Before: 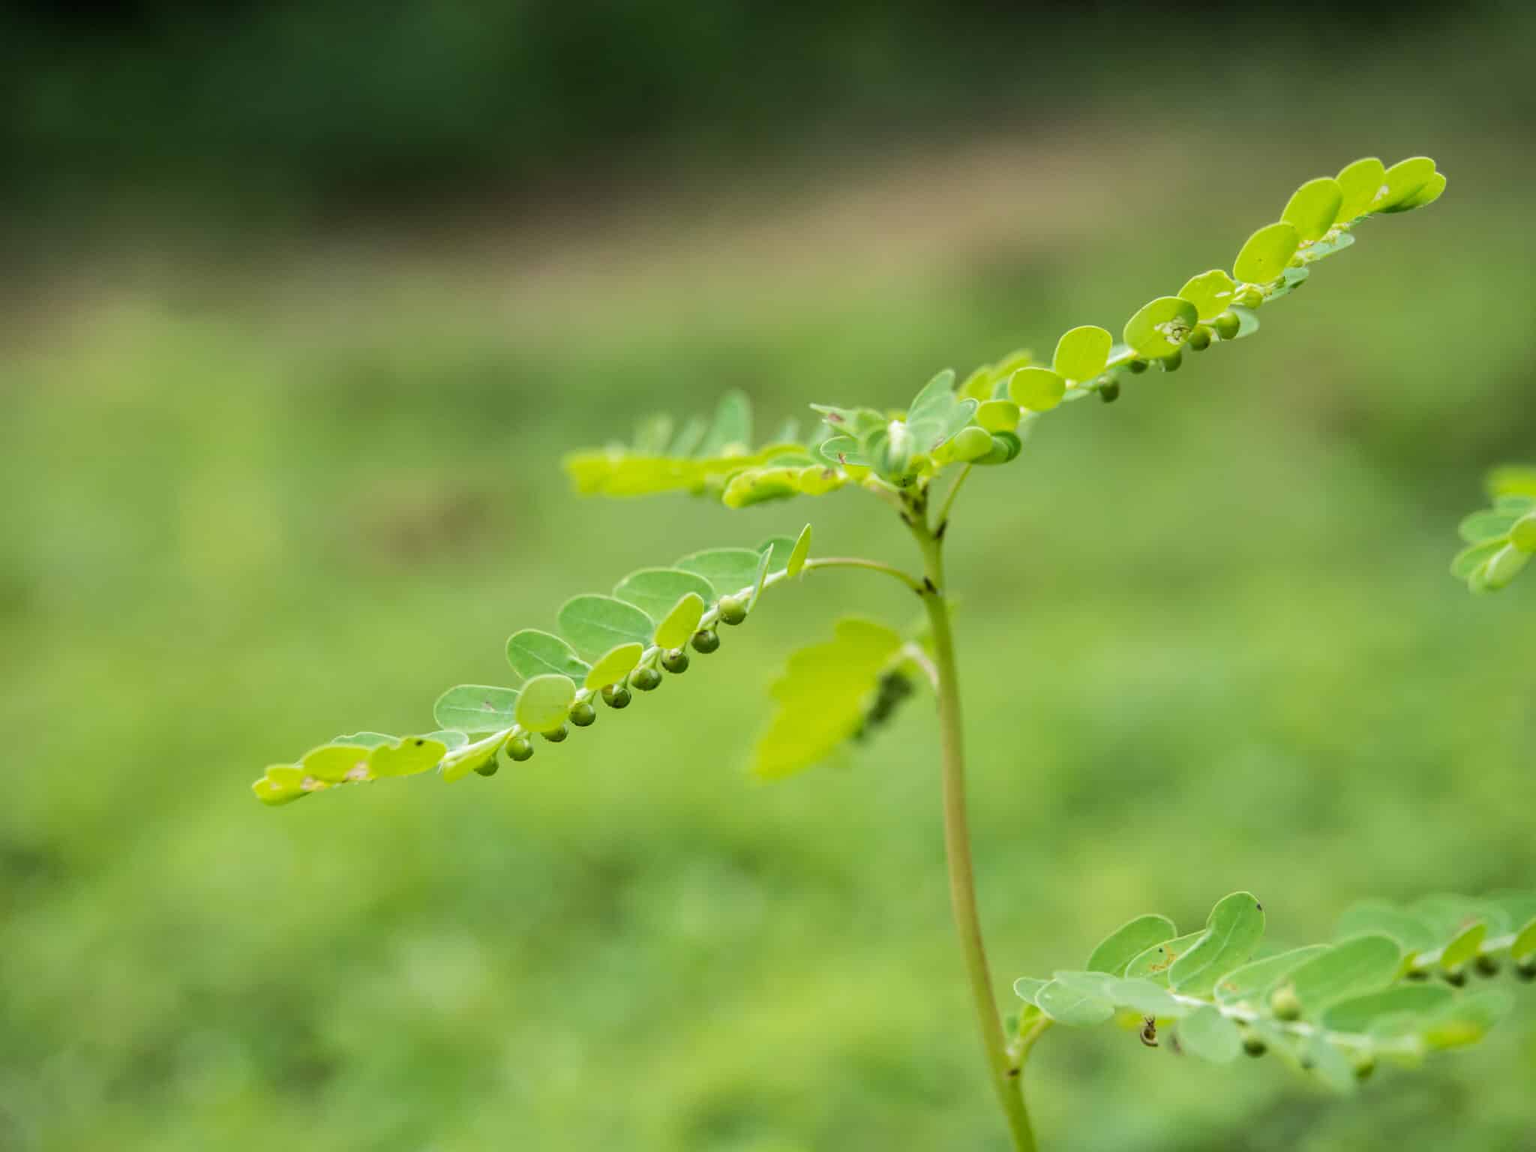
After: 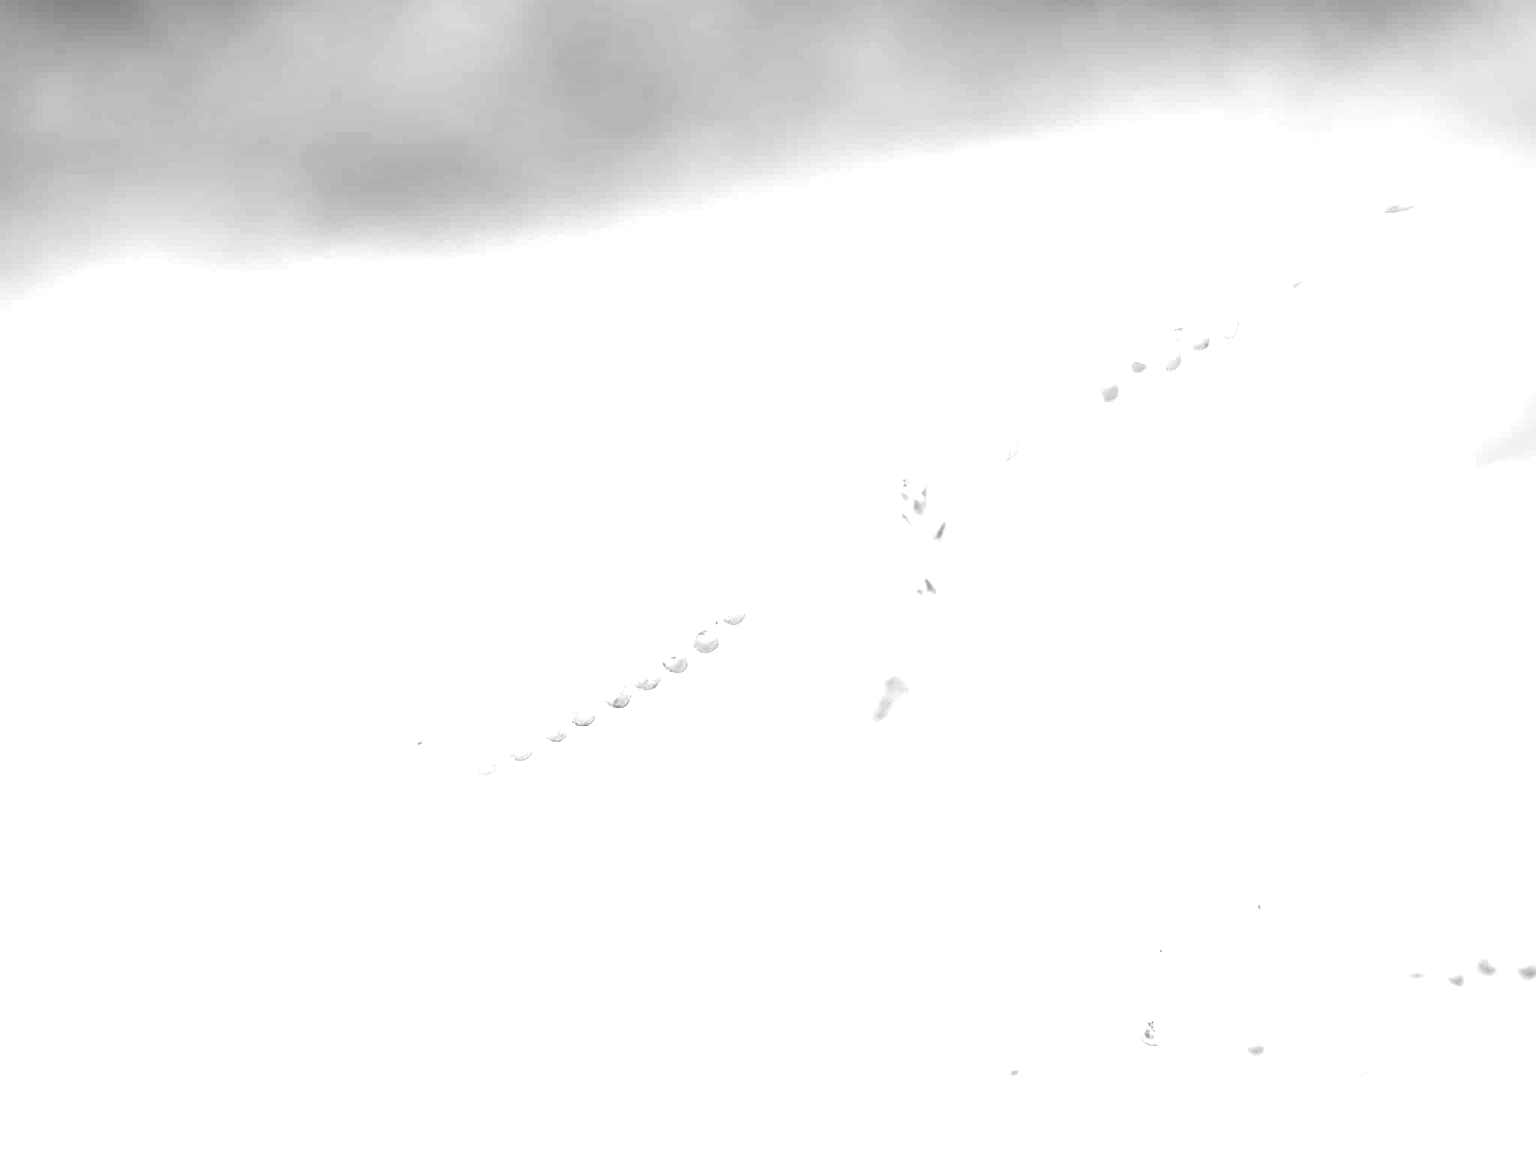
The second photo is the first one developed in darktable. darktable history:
exposure: exposure 1.15 EV, compensate highlight preservation false
color calibration: illuminant as shot in camera, x 0.358, y 0.373, temperature 4628.91 K
sharpen: on, module defaults
colorize: hue 25.2°, saturation 83%, source mix 82%, lightness 79%, version 1
monochrome: a -3.63, b -0.465
